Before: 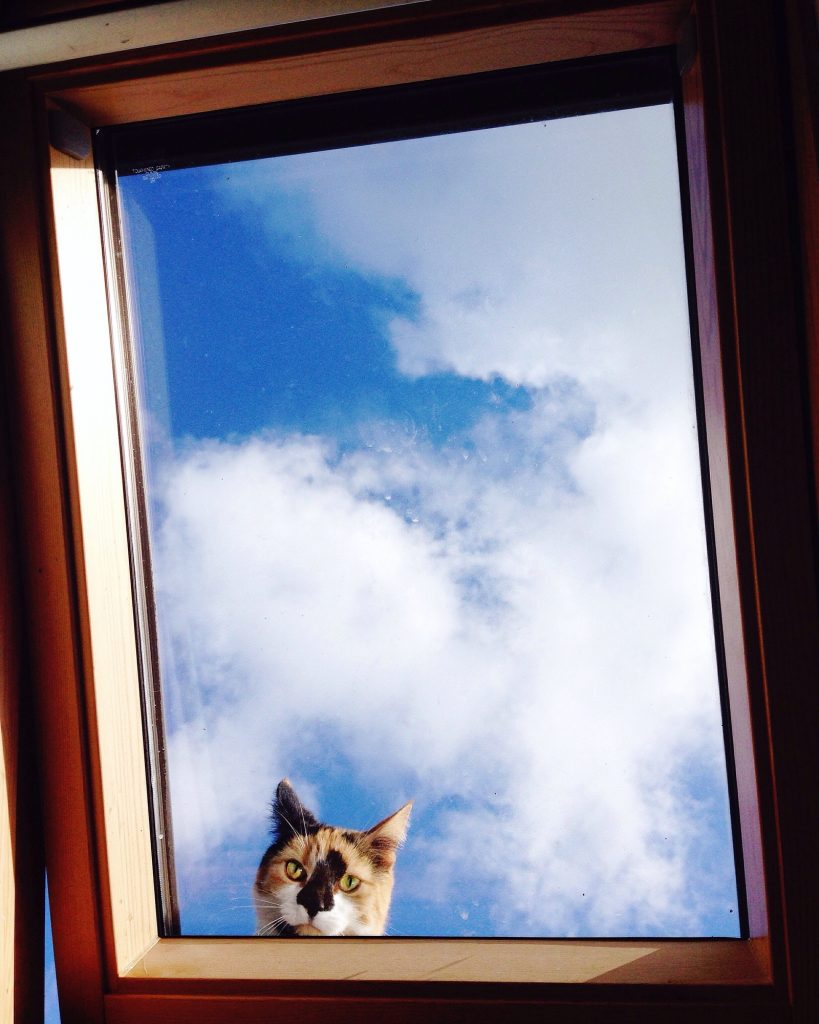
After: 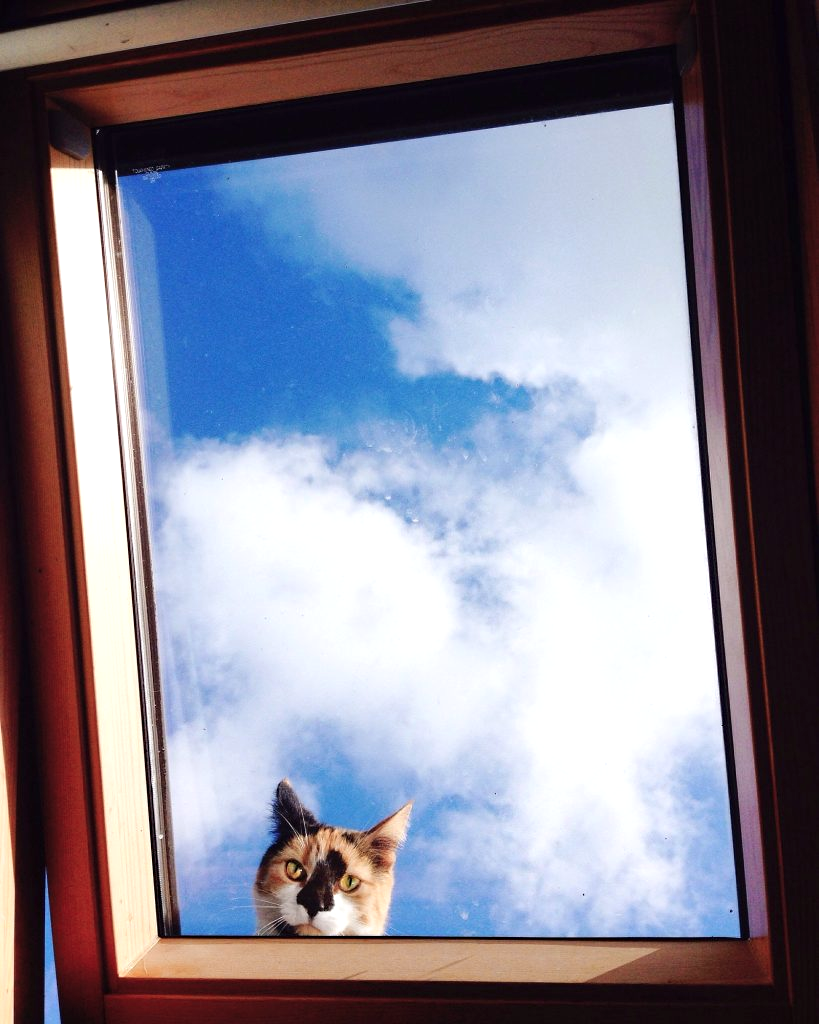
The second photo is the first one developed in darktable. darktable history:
exposure: exposure 0.2 EV, compensate highlight preservation false
color correction: highlights b* 0.036, saturation 0.992
color zones: curves: ch1 [(0, 0.469) (0.072, 0.457) (0.243, 0.494) (0.429, 0.5) (0.571, 0.5) (0.714, 0.5) (0.857, 0.5) (1, 0.469)]; ch2 [(0, 0.499) (0.143, 0.467) (0.242, 0.436) (0.429, 0.493) (0.571, 0.5) (0.714, 0.5) (0.857, 0.5) (1, 0.499)]
sharpen: radius 5.295, amount 0.309, threshold 26.903
